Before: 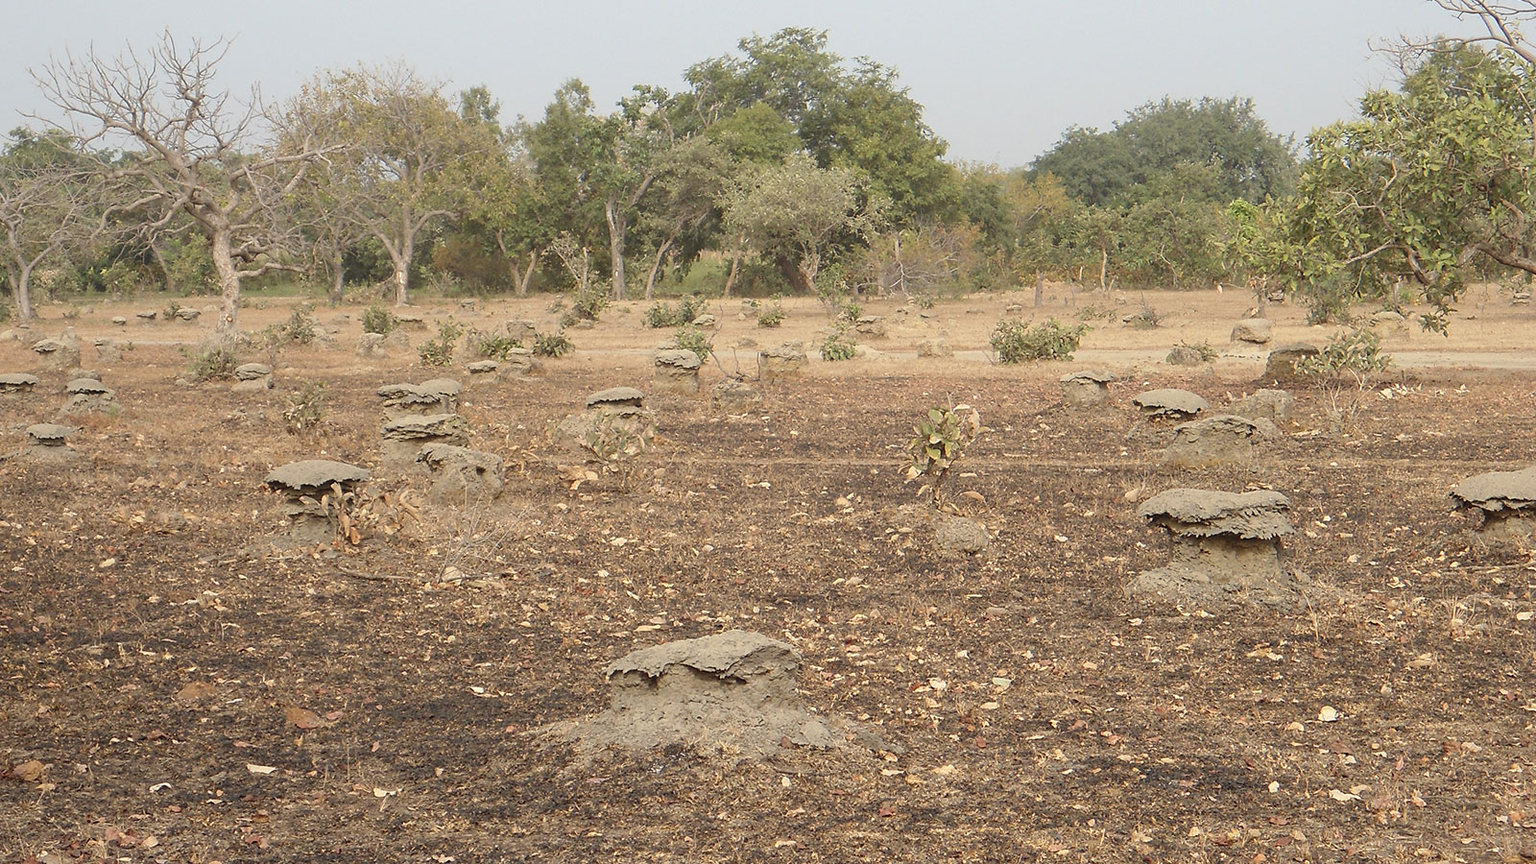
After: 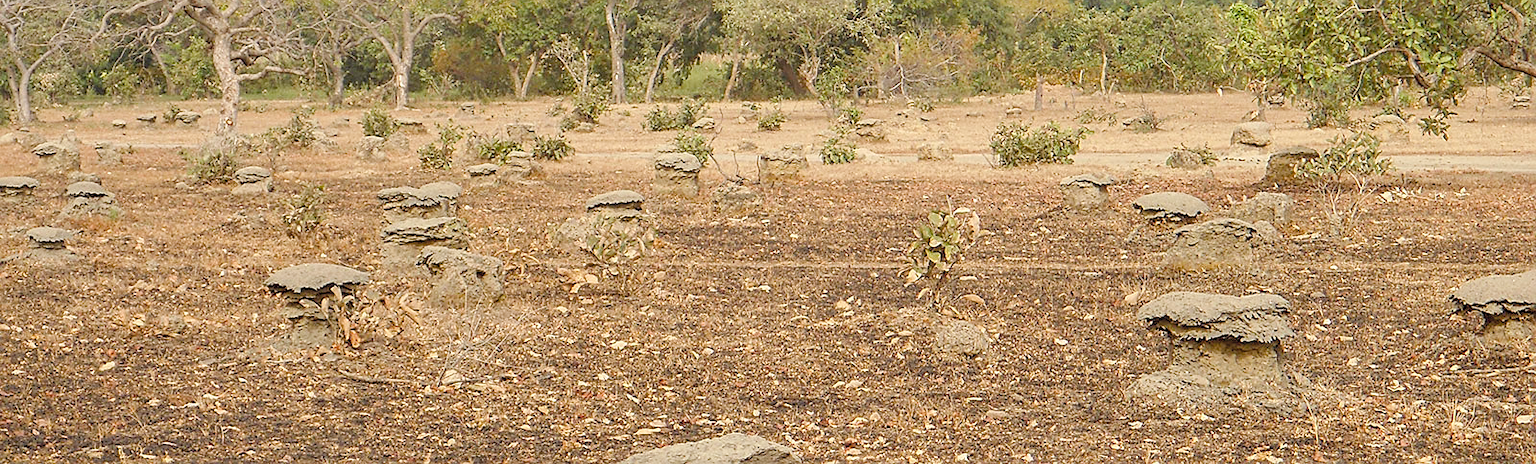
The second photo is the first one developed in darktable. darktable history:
shadows and highlights: soften with gaussian
exposure: black level correction 0.006, exposure -0.222 EV, compensate exposure bias true, compensate highlight preservation false
color balance rgb: white fulcrum 0.093 EV, perceptual saturation grading › global saturation 0.781%, perceptual saturation grading › highlights -16.957%, perceptual saturation grading › mid-tones 33.377%, perceptual saturation grading › shadows 50.466%
crop and rotate: top 22.817%, bottom 23.299%
local contrast: on, module defaults
contrast brightness saturation: contrast 0.097, brightness 0.291, saturation 0.137
sharpen: on, module defaults
